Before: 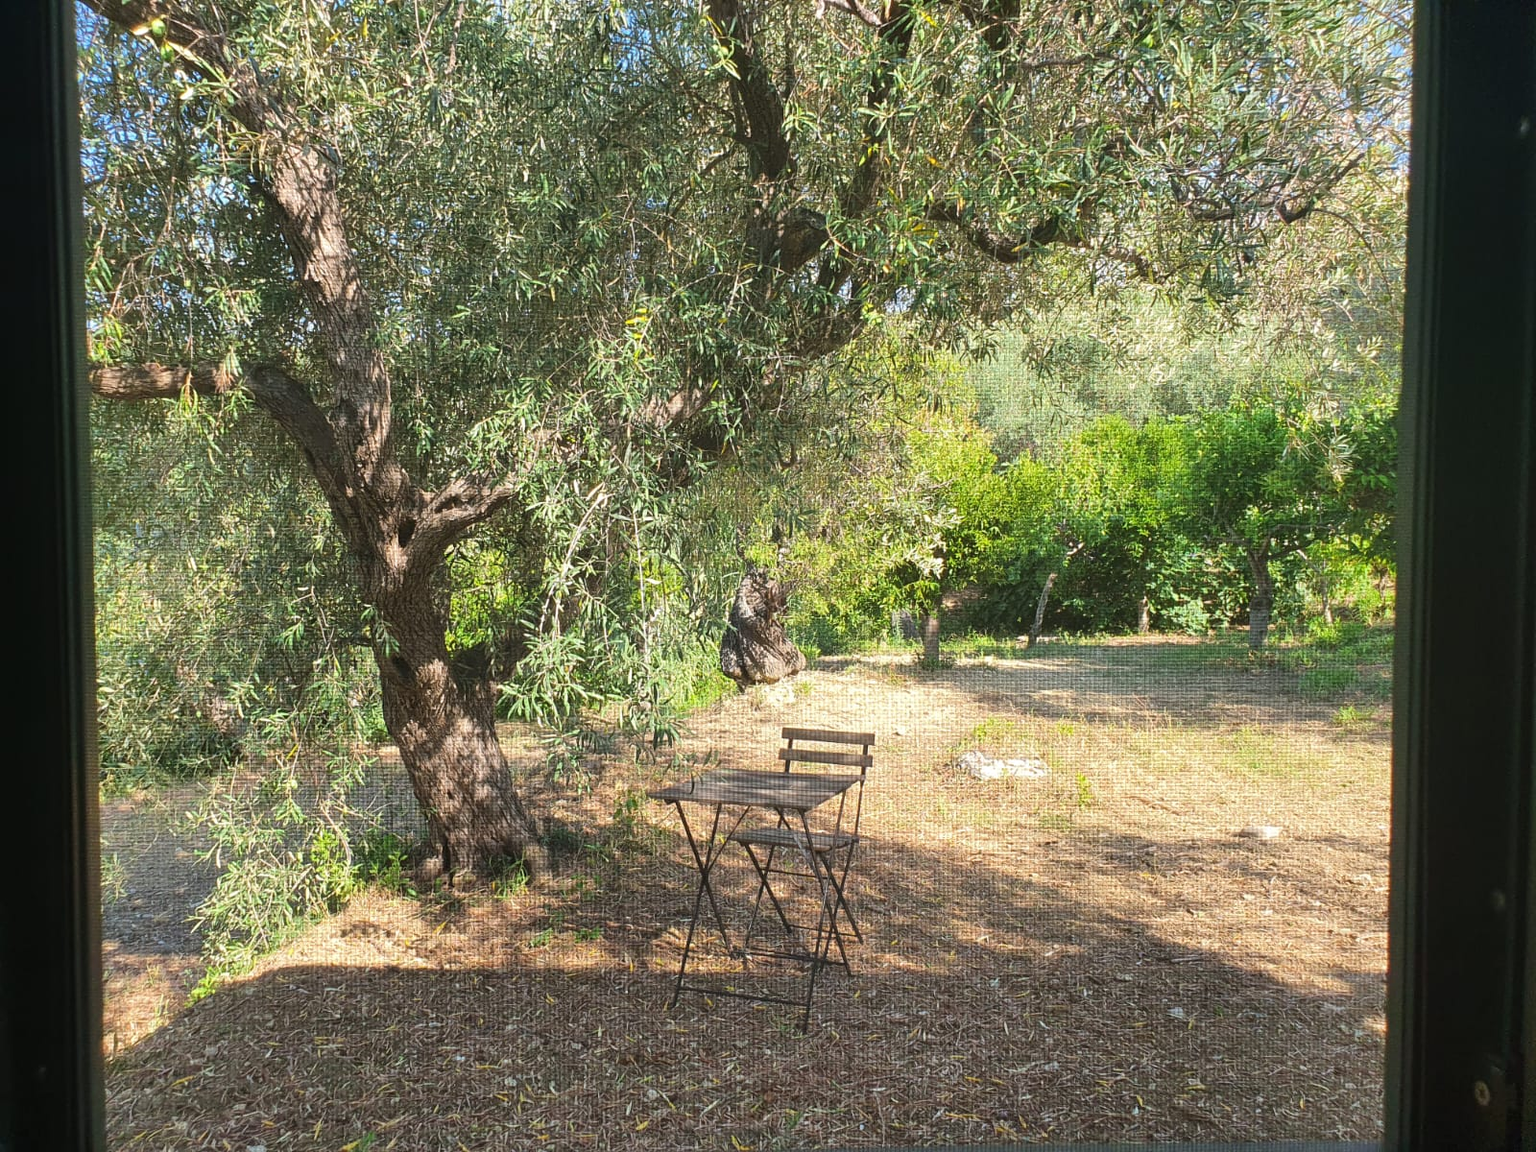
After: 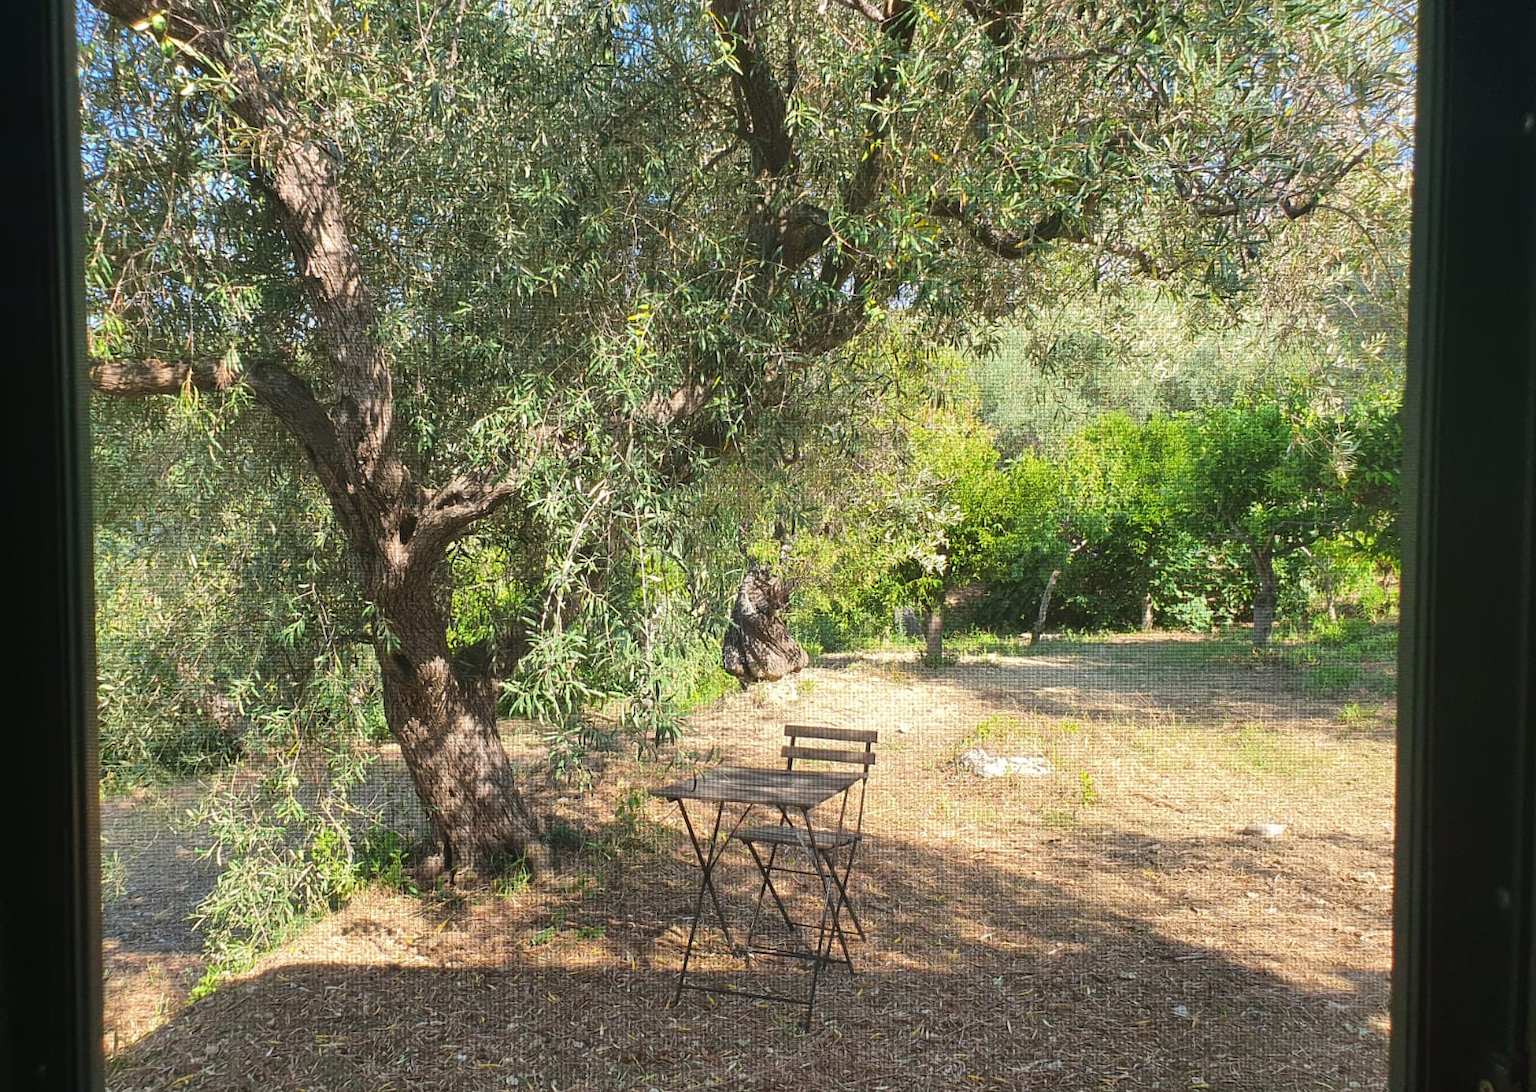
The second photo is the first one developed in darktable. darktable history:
crop: top 0.436%, right 0.255%, bottom 5.015%
